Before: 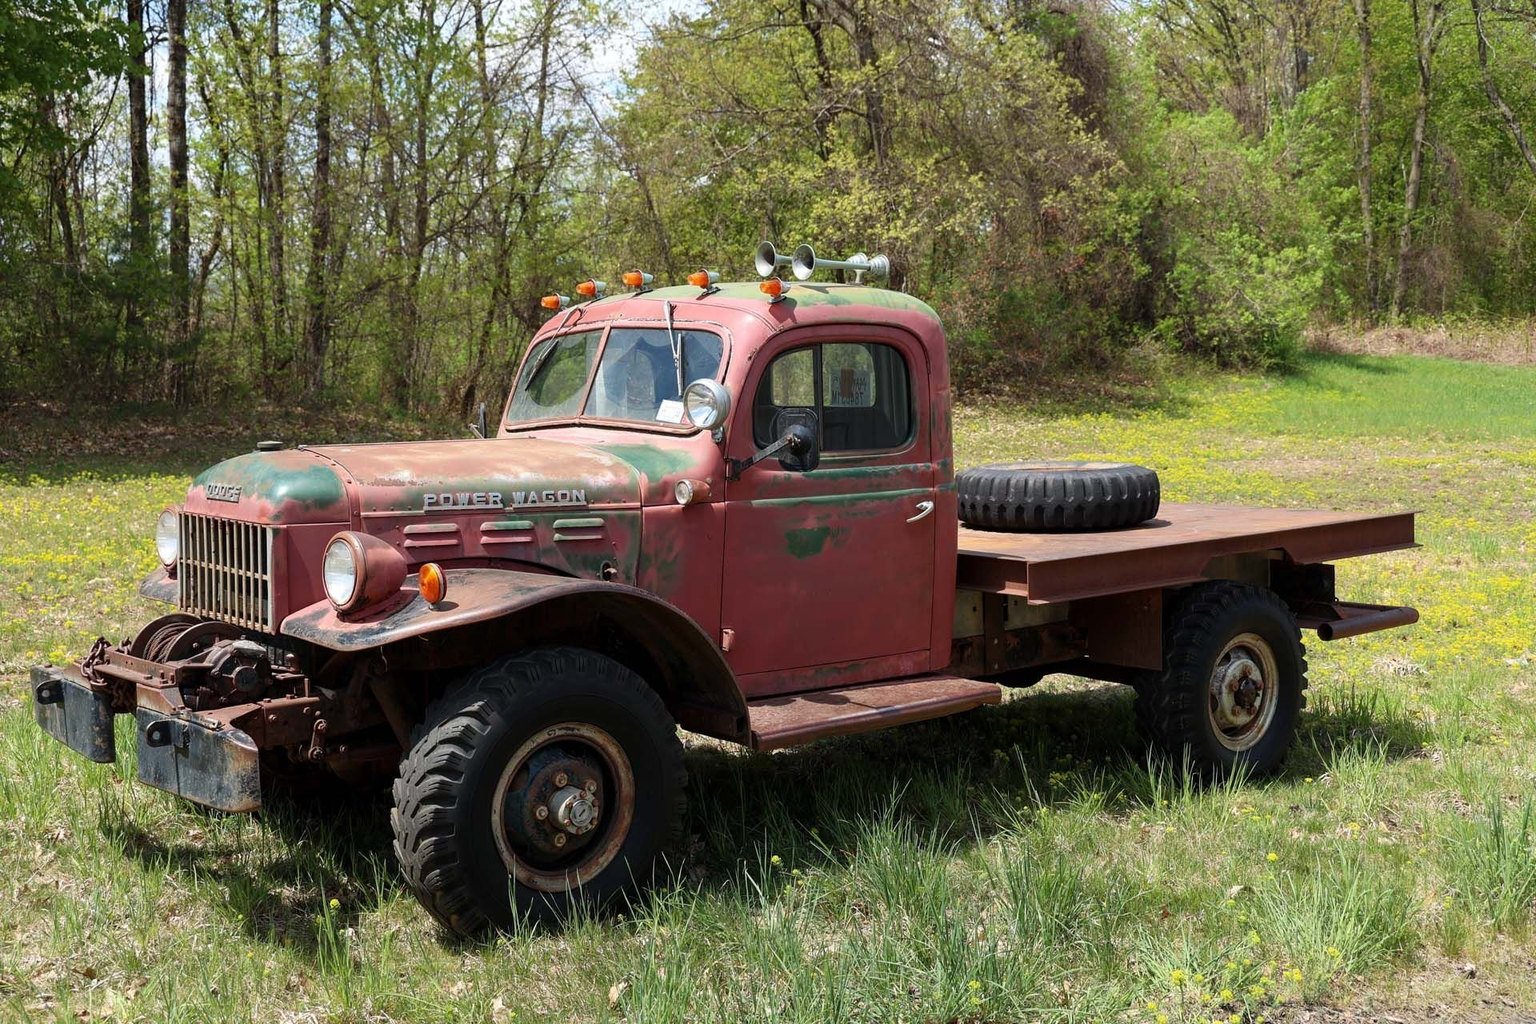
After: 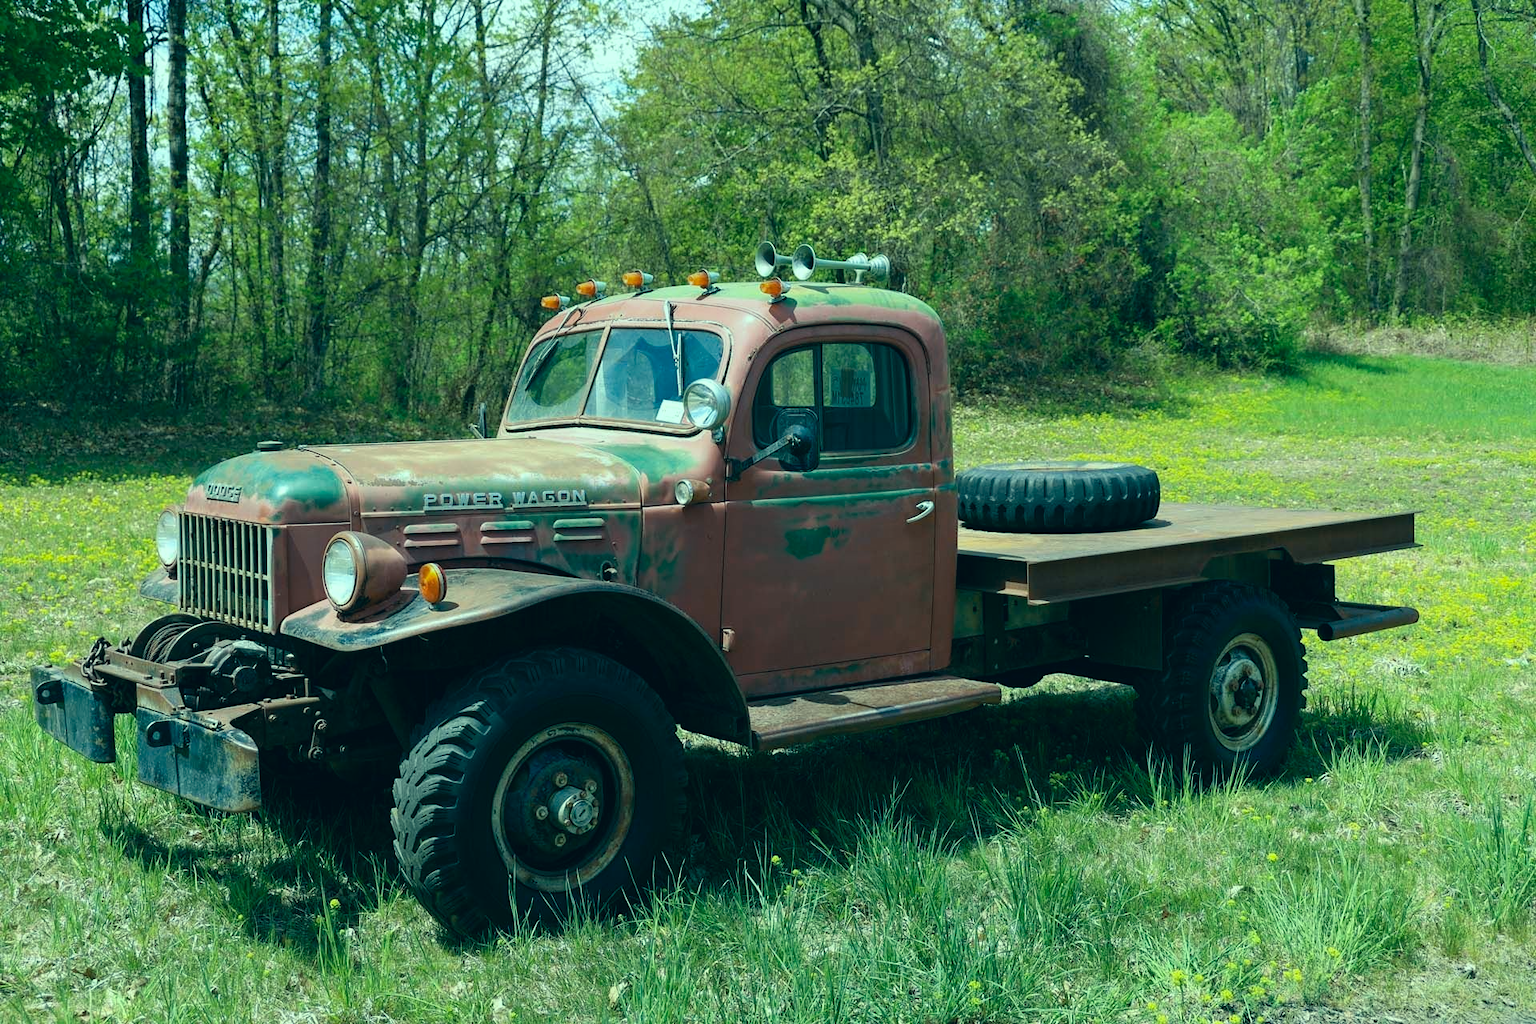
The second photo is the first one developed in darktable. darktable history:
color correction: highlights a* -20.08, highlights b* 9.8, shadows a* -20.4, shadows b* -10.76
white balance: red 0.98, blue 1.034
